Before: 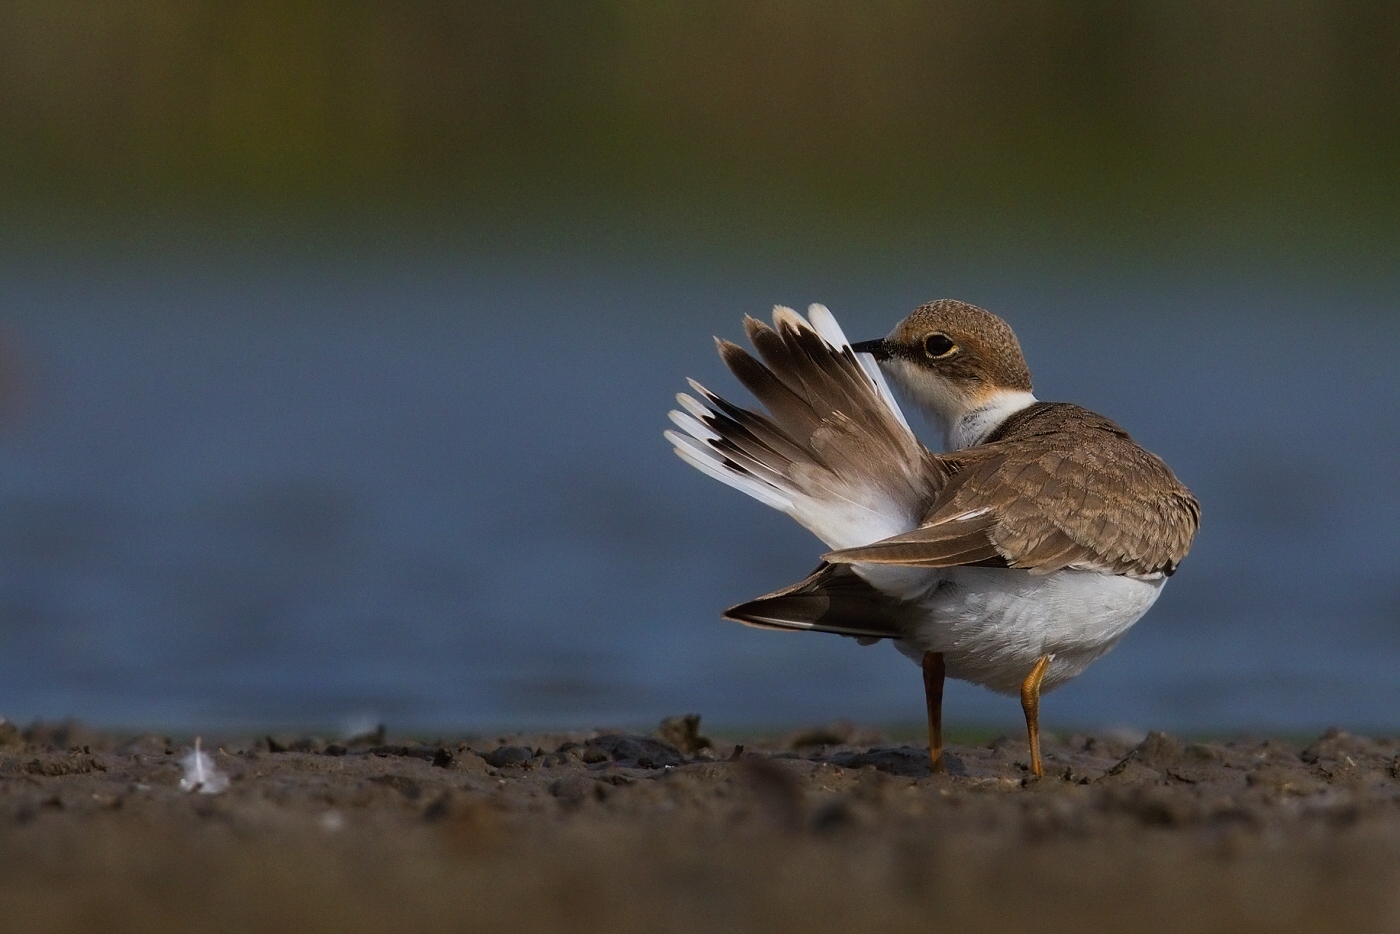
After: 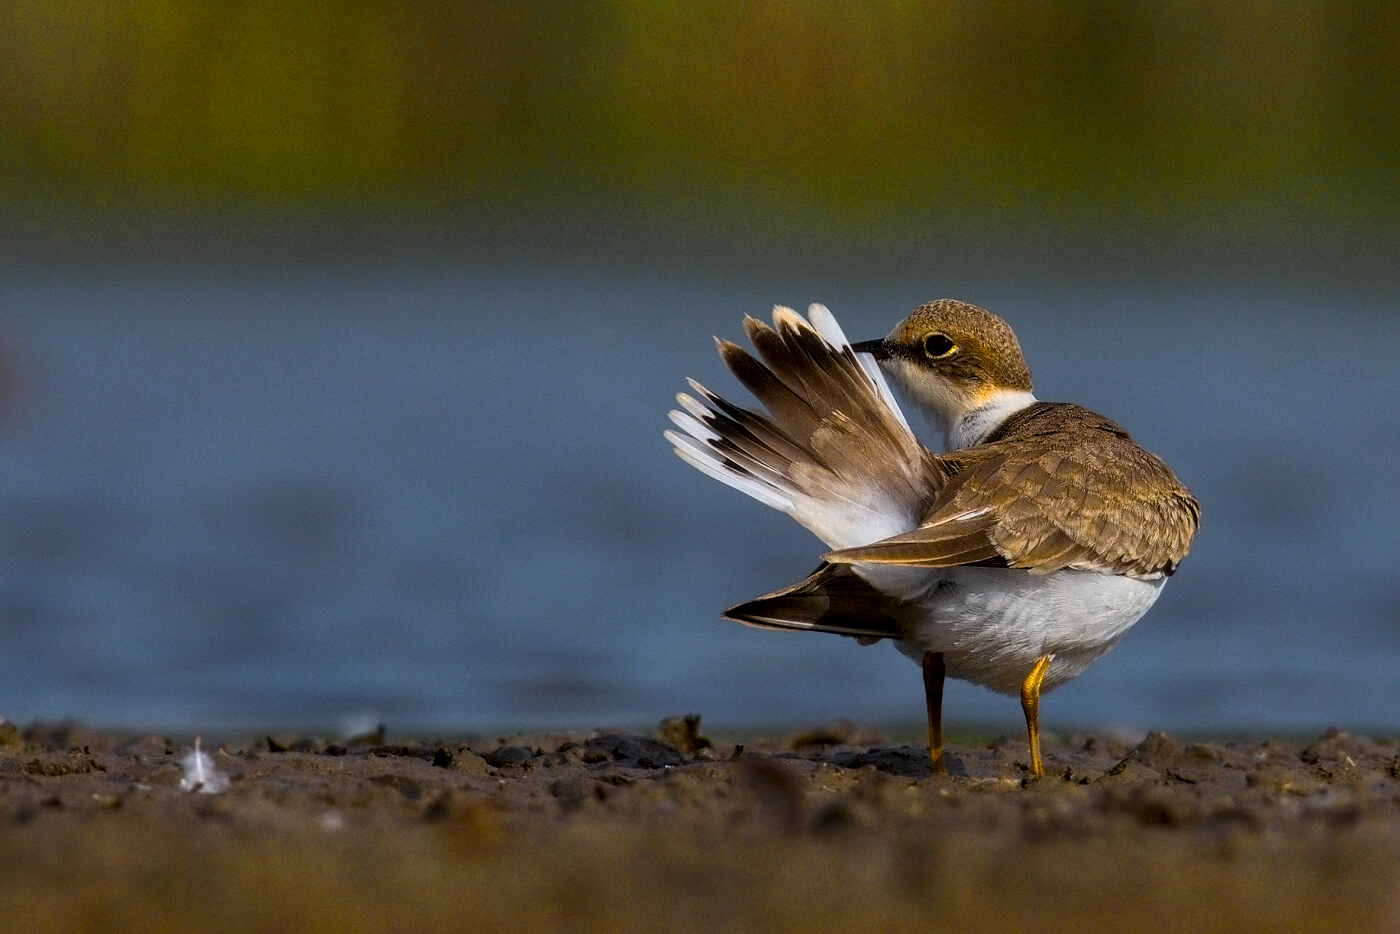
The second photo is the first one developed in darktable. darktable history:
local contrast: detail 130%
color balance rgb: linear chroma grading › global chroma 15%, perceptual saturation grading › global saturation 30%
color zones: curves: ch0 [(0.004, 0.306) (0.107, 0.448) (0.252, 0.656) (0.41, 0.398) (0.595, 0.515) (0.768, 0.628)]; ch1 [(0.07, 0.323) (0.151, 0.452) (0.252, 0.608) (0.346, 0.221) (0.463, 0.189) (0.61, 0.368) (0.735, 0.395) (0.921, 0.412)]; ch2 [(0, 0.476) (0.132, 0.512) (0.243, 0.512) (0.397, 0.48) (0.522, 0.376) (0.634, 0.536) (0.761, 0.46)]
